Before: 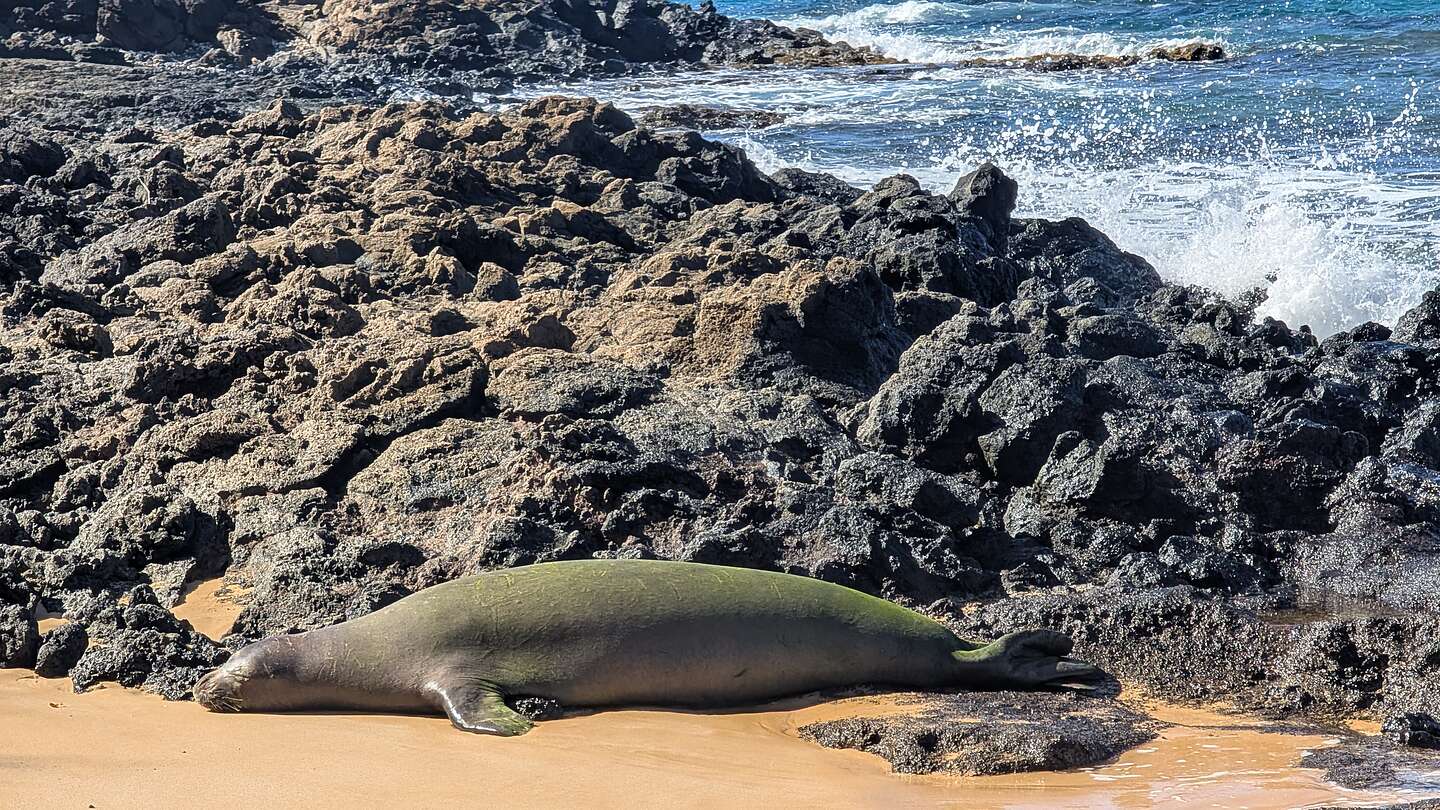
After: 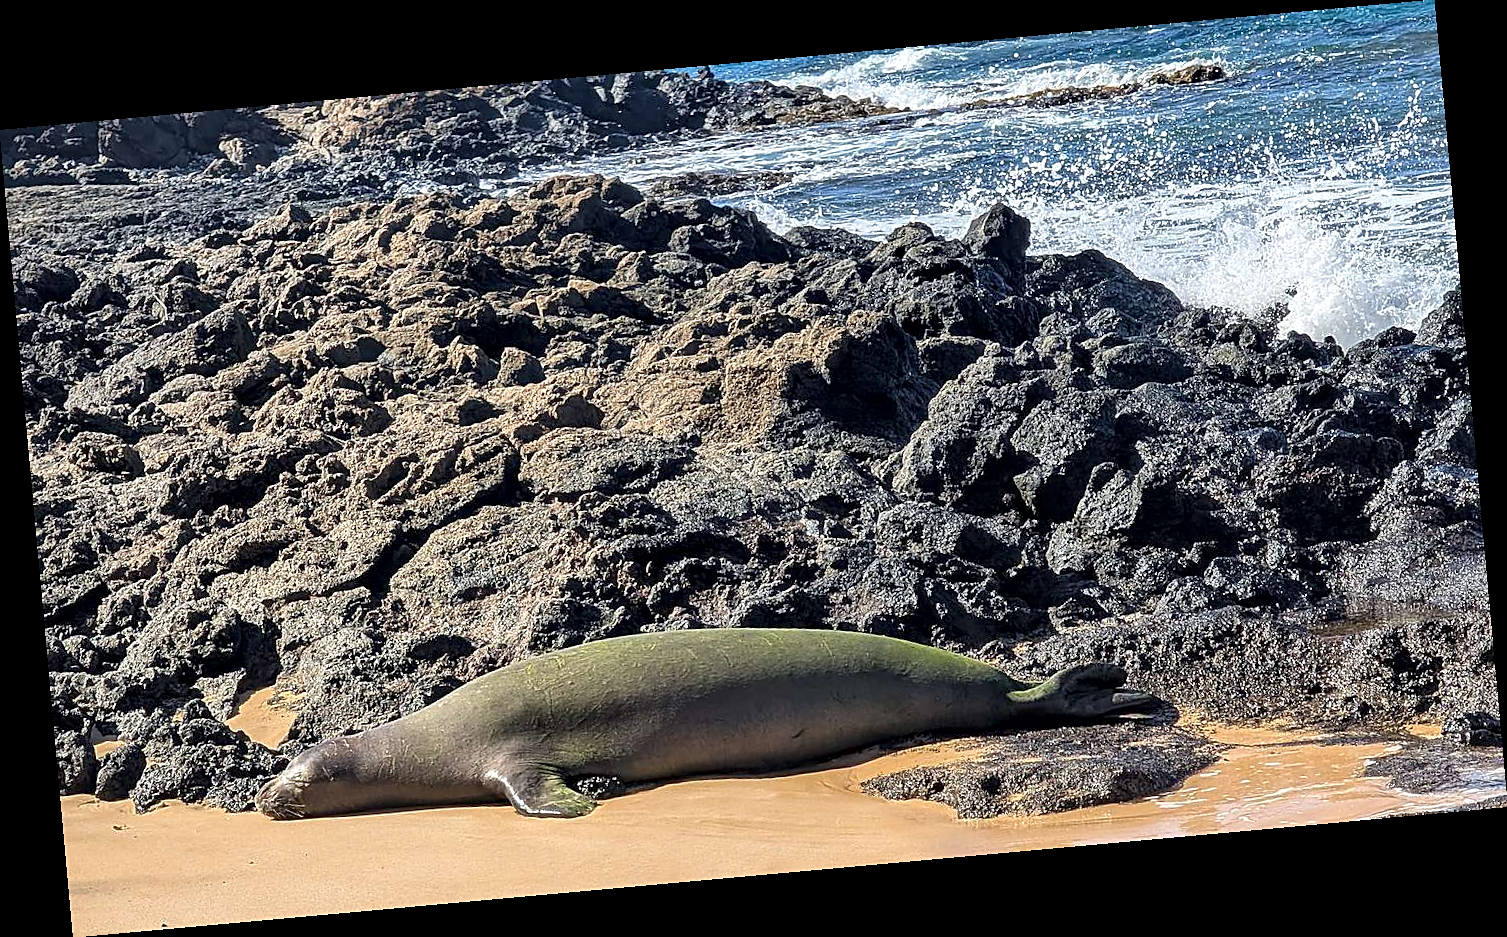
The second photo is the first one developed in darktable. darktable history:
local contrast: mode bilateral grid, contrast 25, coarseness 60, detail 151%, midtone range 0.2
sharpen: radius 1.864, amount 0.398, threshold 1.271
rotate and perspective: rotation -5.2°, automatic cropping off
